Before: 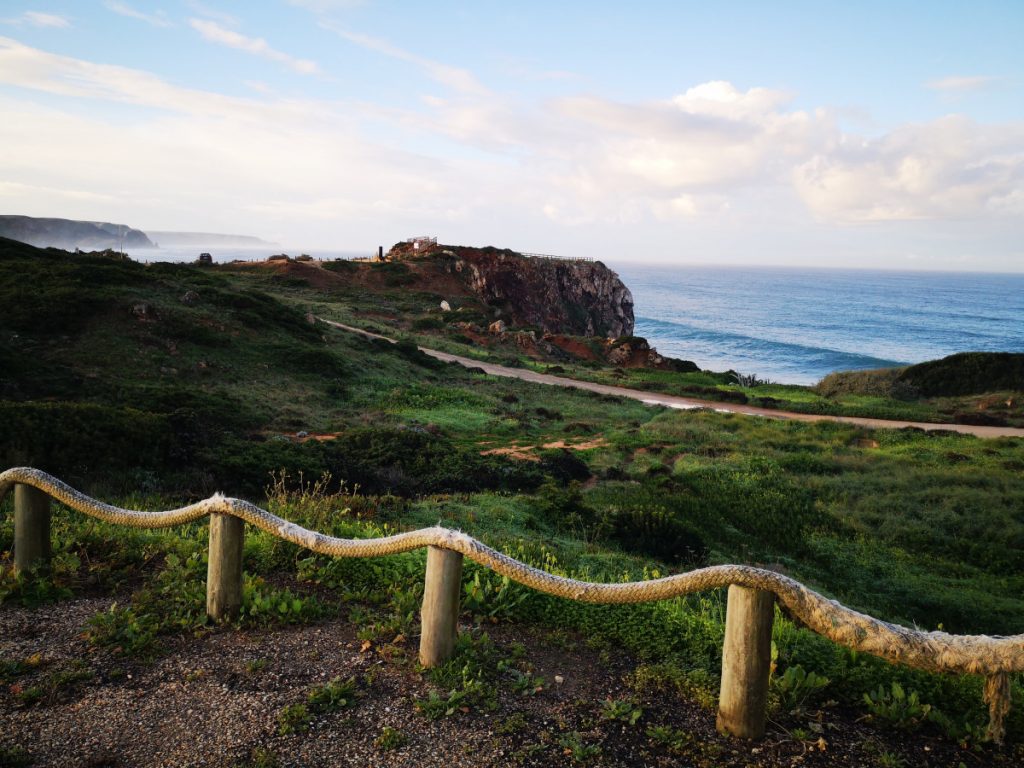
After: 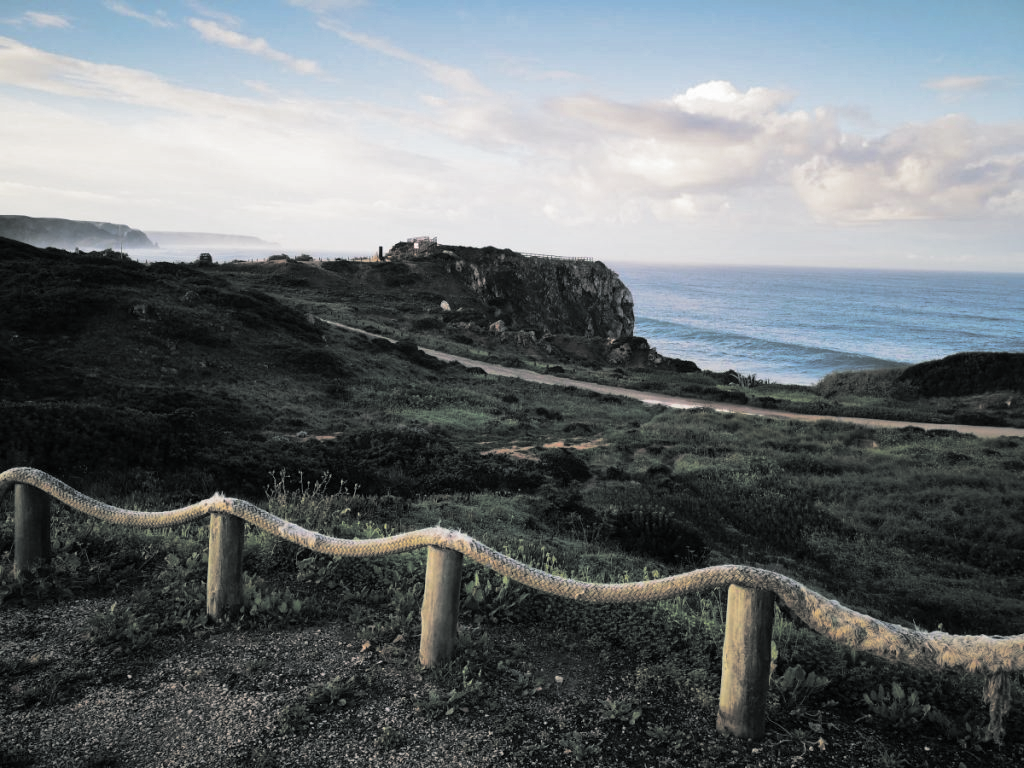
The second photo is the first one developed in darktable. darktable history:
shadows and highlights: radius 108.52, shadows 23.73, highlights -59.32, low approximation 0.01, soften with gaussian
split-toning: shadows › hue 190.8°, shadows › saturation 0.05, highlights › hue 54°, highlights › saturation 0.05, compress 0%
